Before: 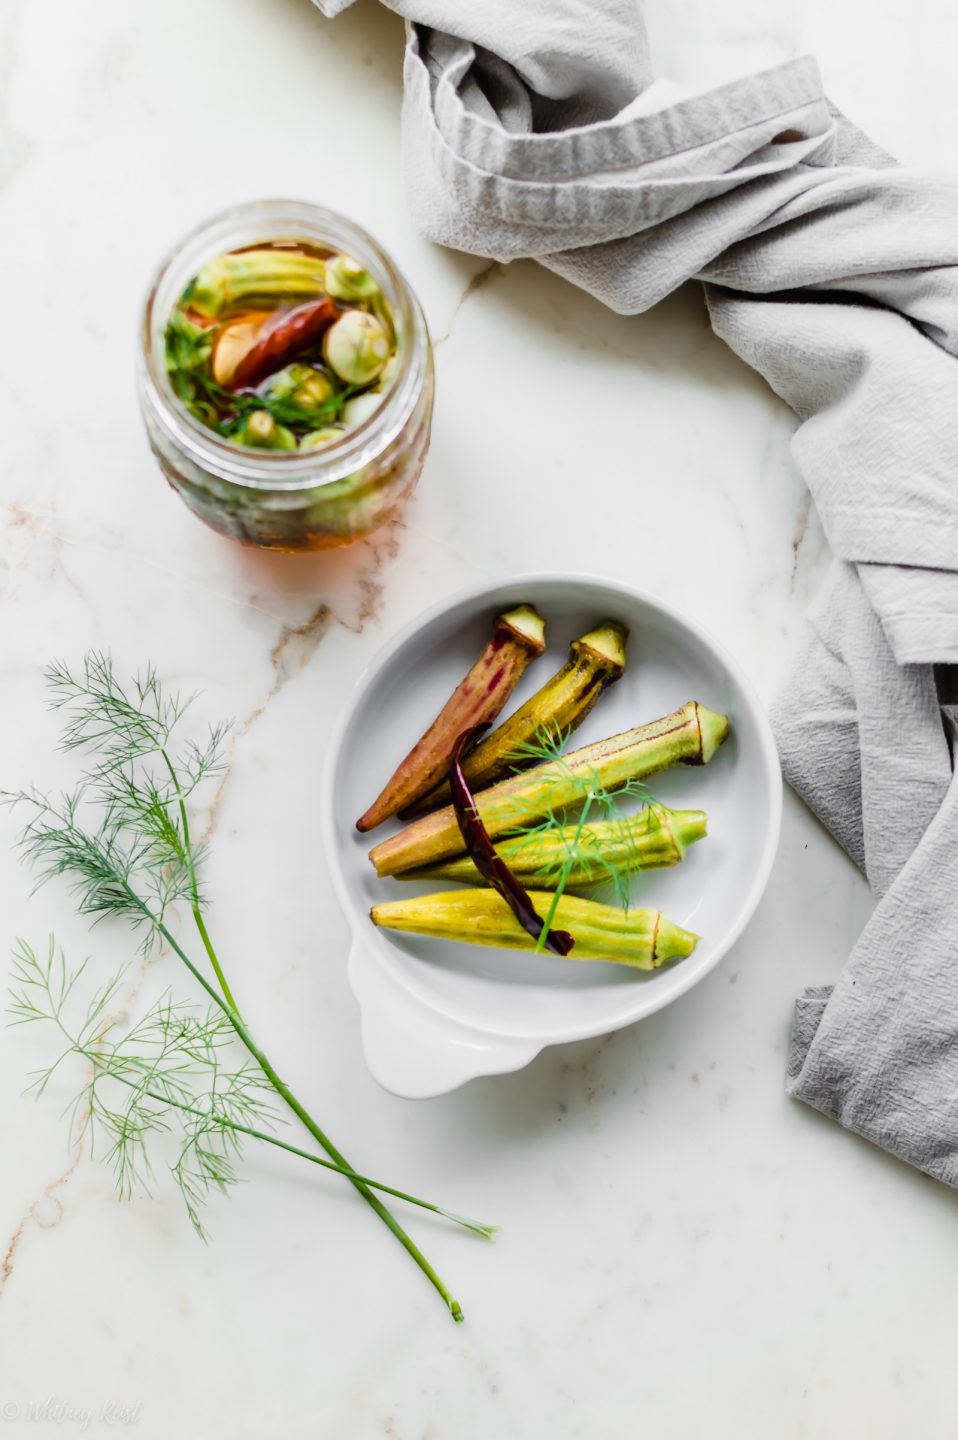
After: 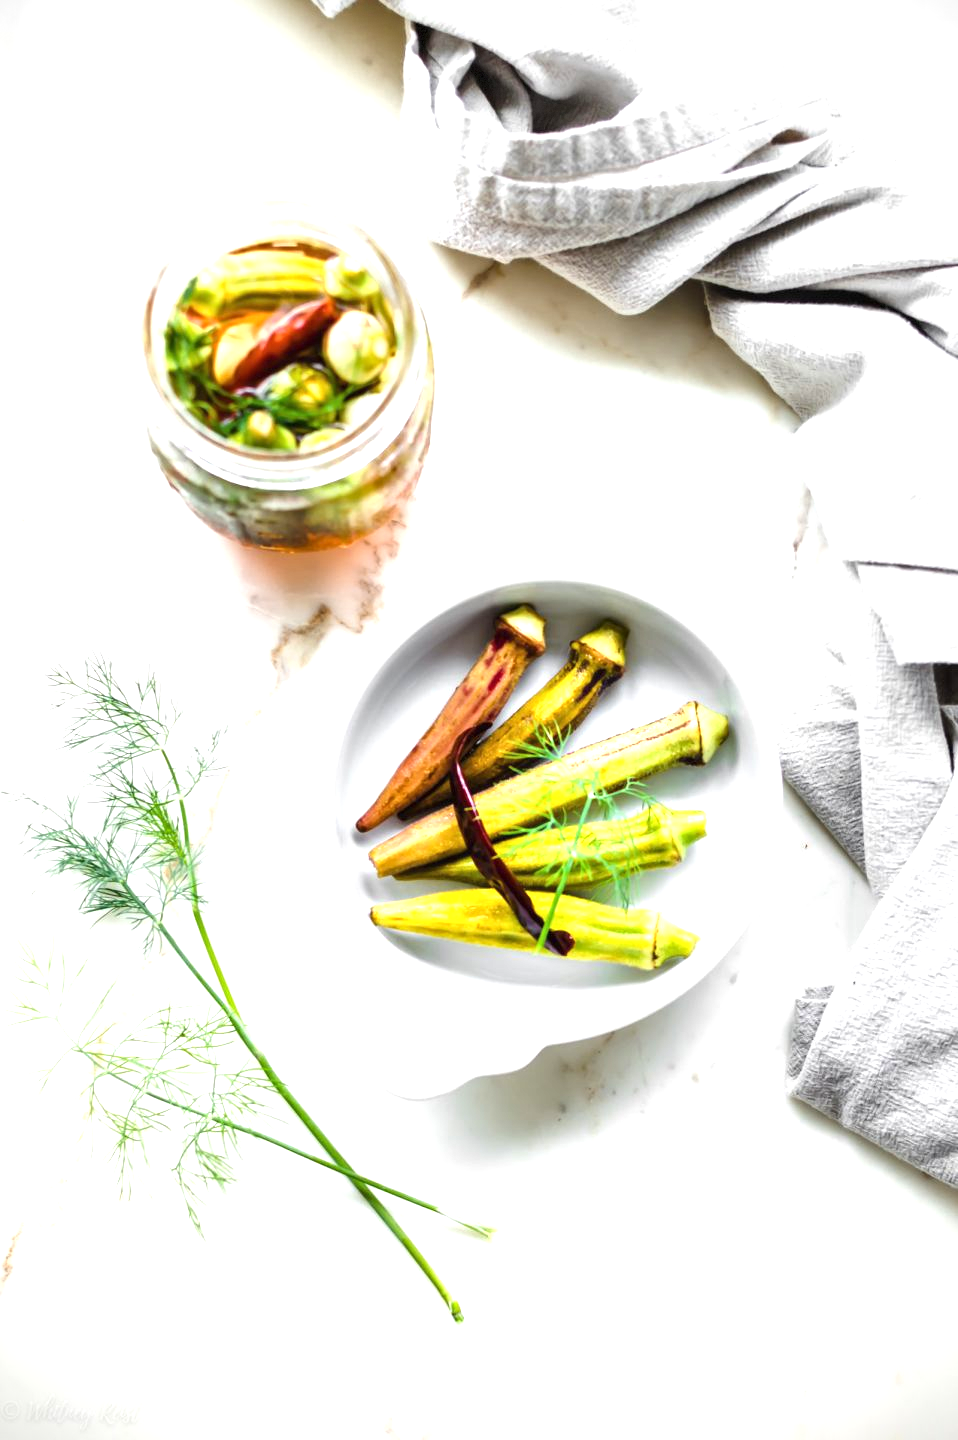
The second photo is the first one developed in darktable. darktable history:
vignetting: saturation 0.032, dithering 8-bit output
exposure: black level correction 0, exposure 1 EV, compensate exposure bias true, compensate highlight preservation false
local contrast: highlights 101%, shadows 97%, detail 120%, midtone range 0.2
